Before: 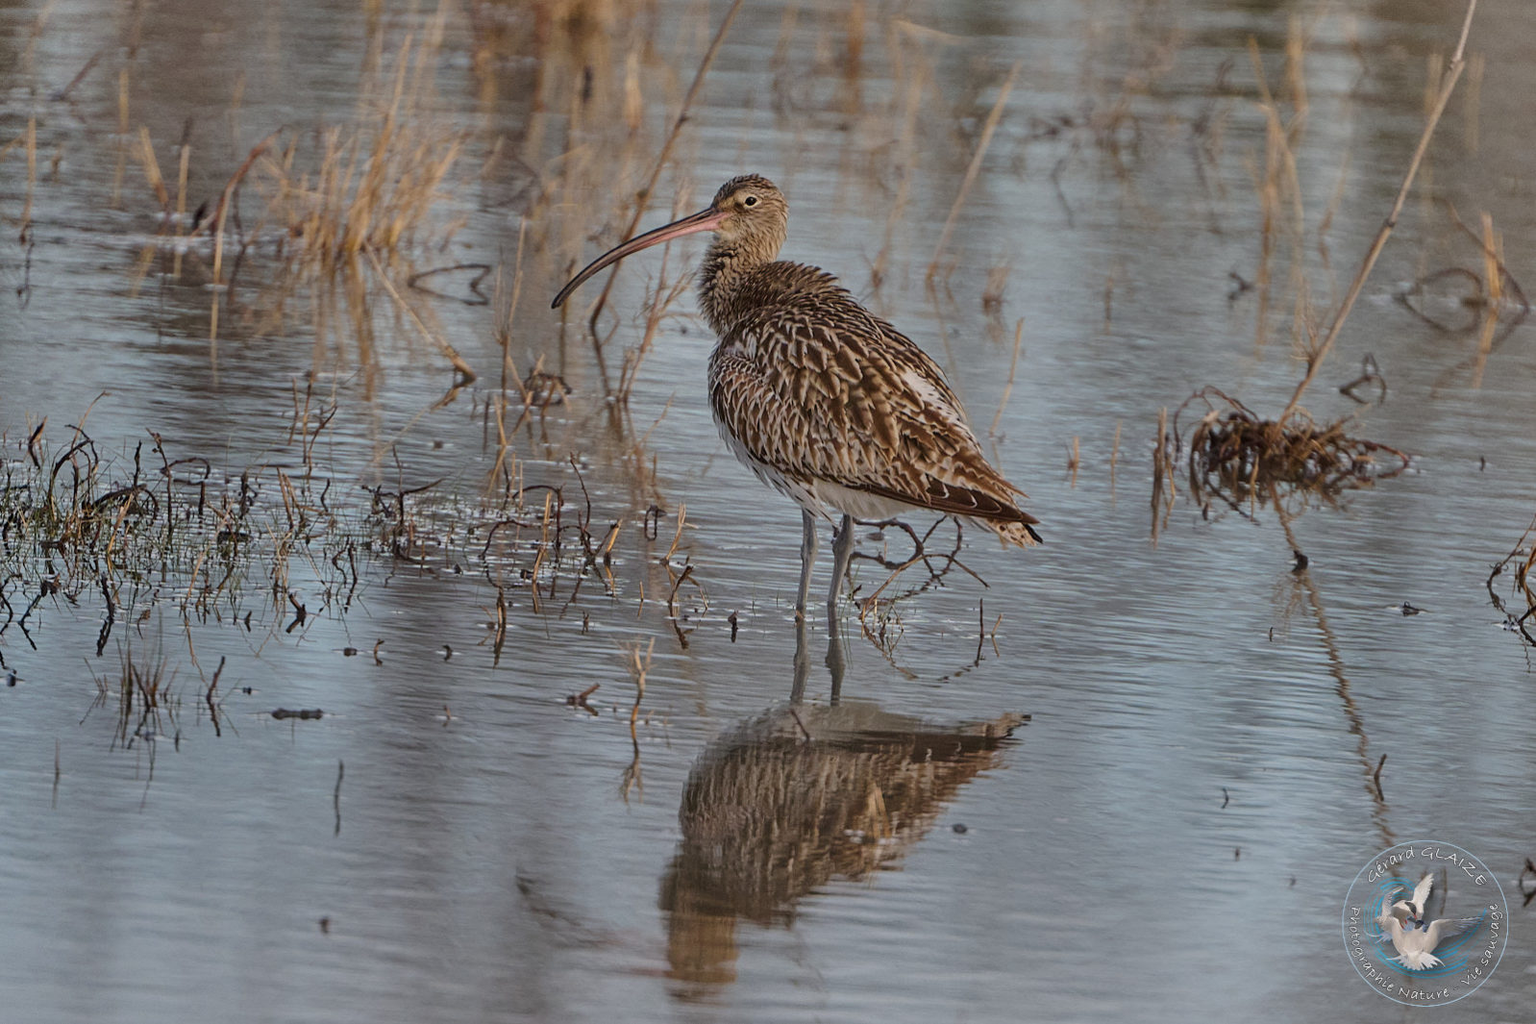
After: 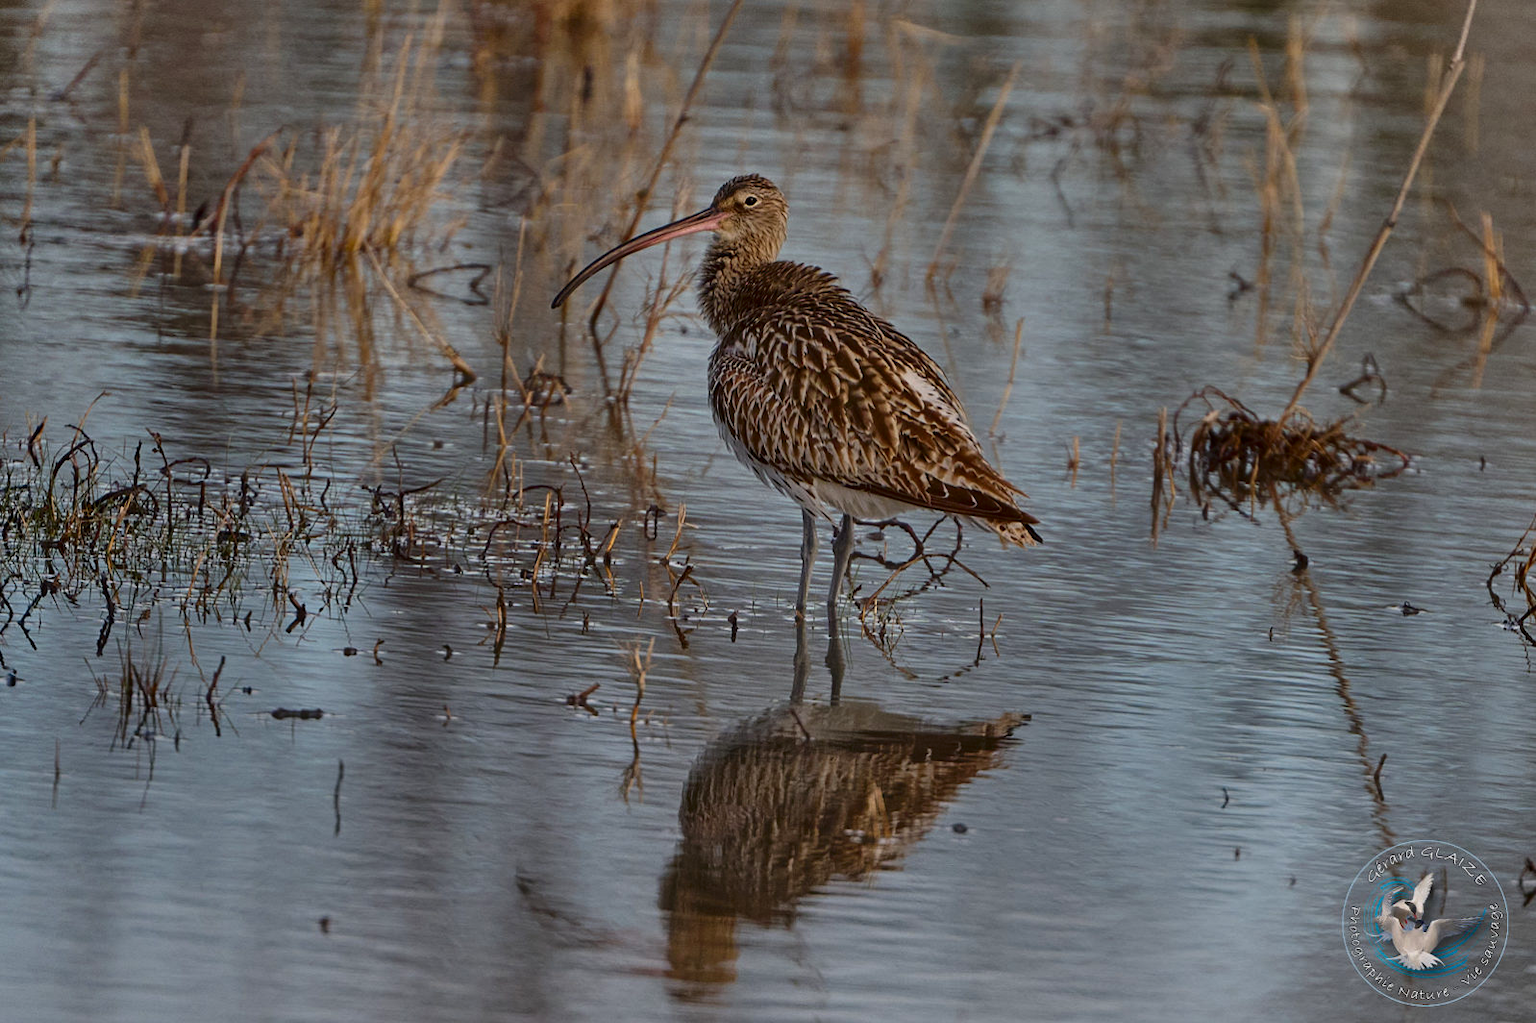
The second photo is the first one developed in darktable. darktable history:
contrast brightness saturation: contrast 0.123, brightness -0.125, saturation 0.198
